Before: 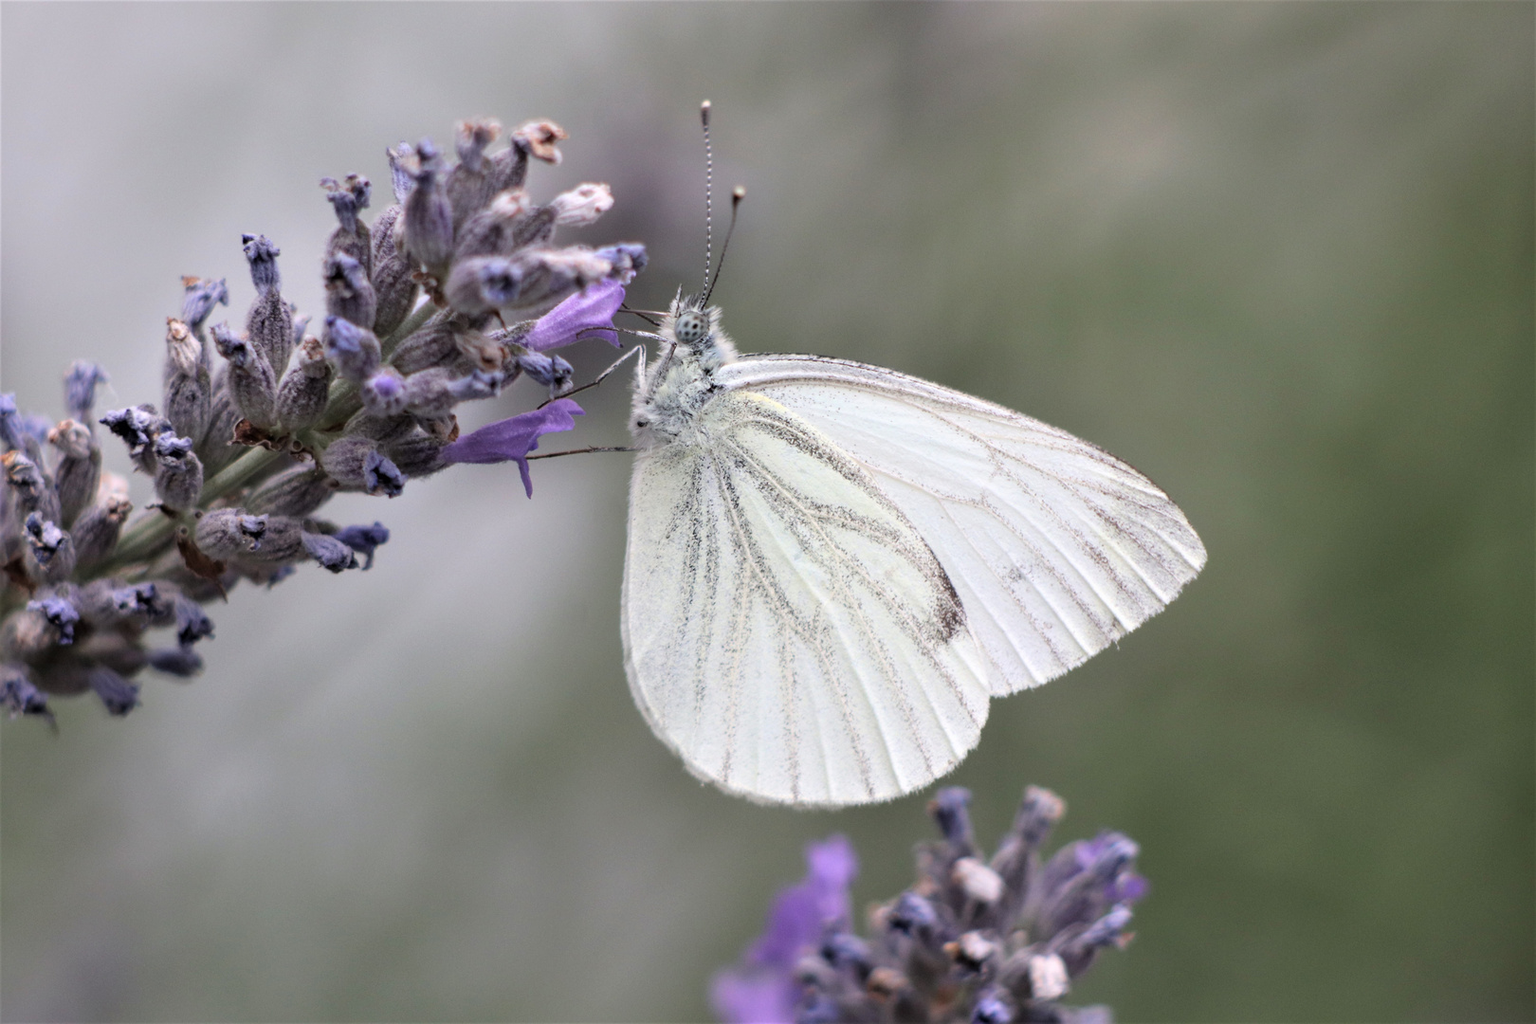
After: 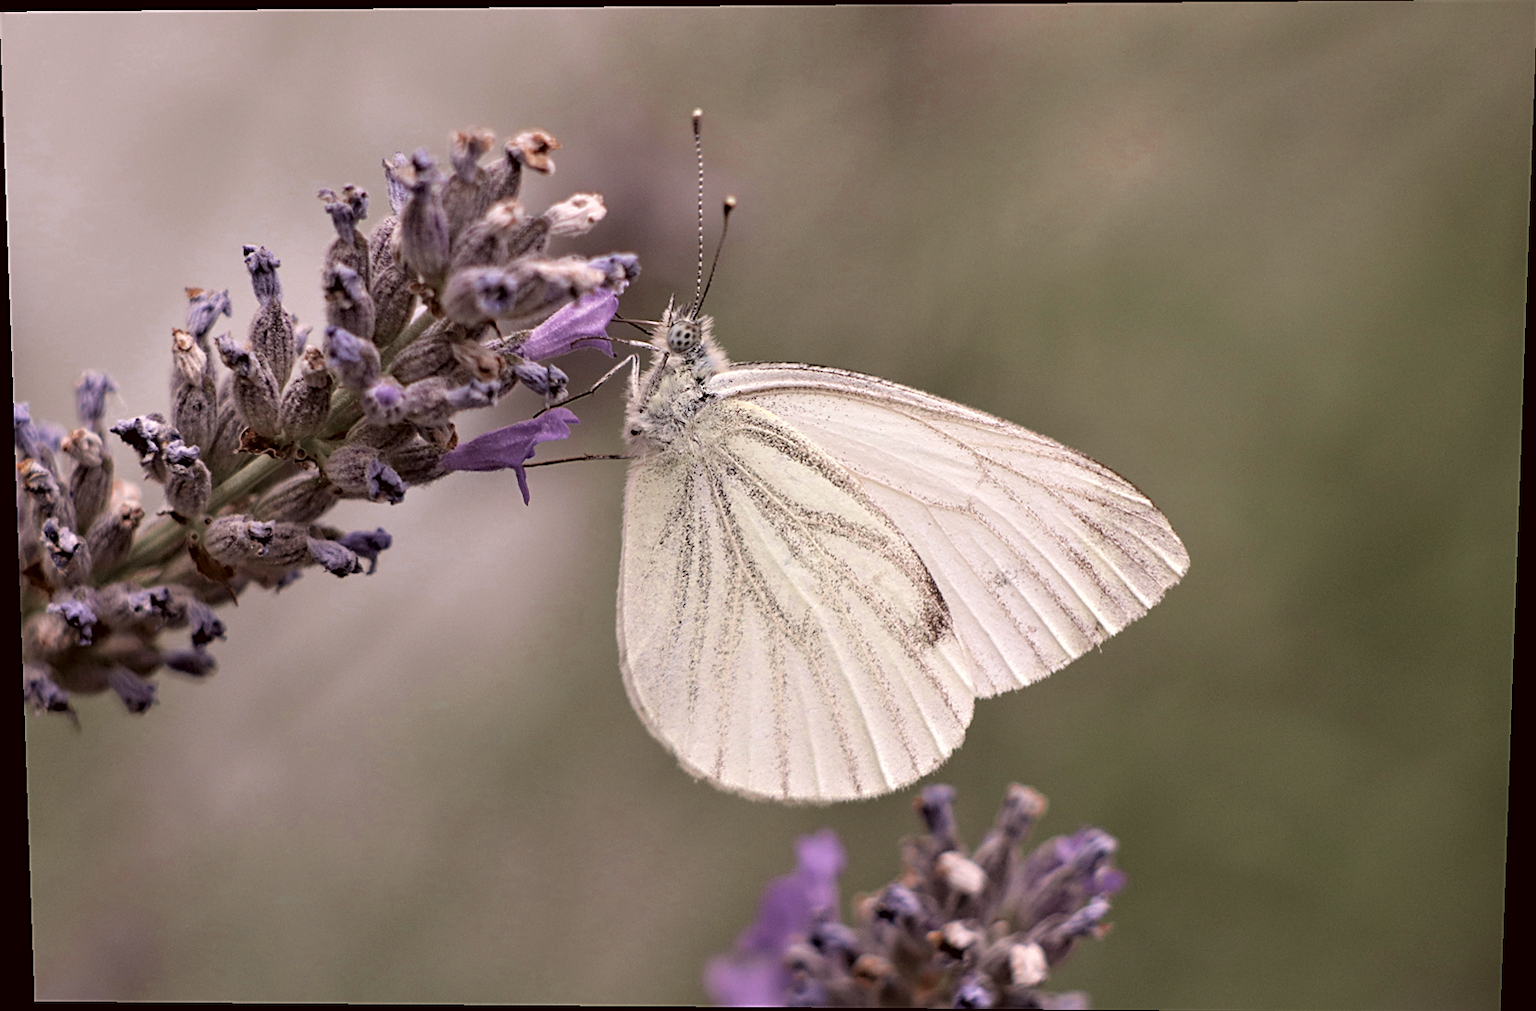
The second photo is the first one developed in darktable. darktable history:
velvia: on, module defaults
haze removal: compatibility mode true, adaptive false
color correction: highlights a* 6.27, highlights b* 8.19, shadows a* 5.94, shadows b* 7.23, saturation 0.9
sharpen: on, module defaults
rotate and perspective: lens shift (vertical) 0.048, lens shift (horizontal) -0.024, automatic cropping off
color zones: curves: ch0 [(0, 0.5) (0.125, 0.4) (0.25, 0.5) (0.375, 0.4) (0.5, 0.4) (0.625, 0.35) (0.75, 0.35) (0.875, 0.5)]; ch1 [(0, 0.35) (0.125, 0.45) (0.25, 0.35) (0.375, 0.35) (0.5, 0.35) (0.625, 0.35) (0.75, 0.45) (0.875, 0.35)]; ch2 [(0, 0.6) (0.125, 0.5) (0.25, 0.5) (0.375, 0.6) (0.5, 0.6) (0.625, 0.5) (0.75, 0.5) (0.875, 0.5)]
